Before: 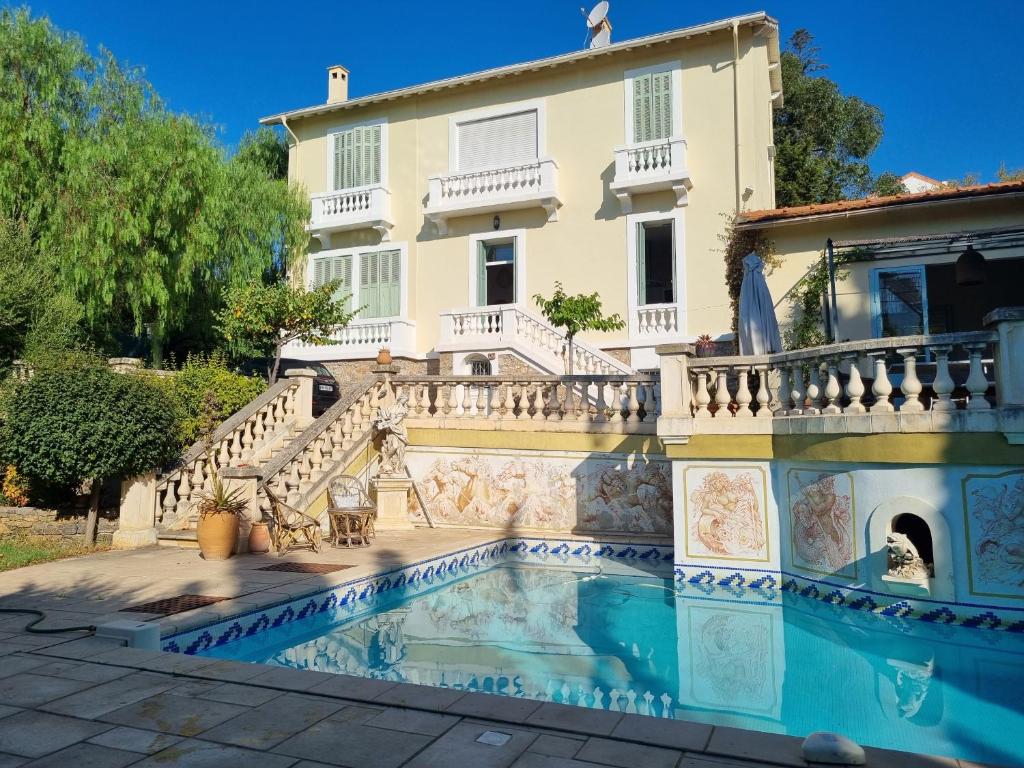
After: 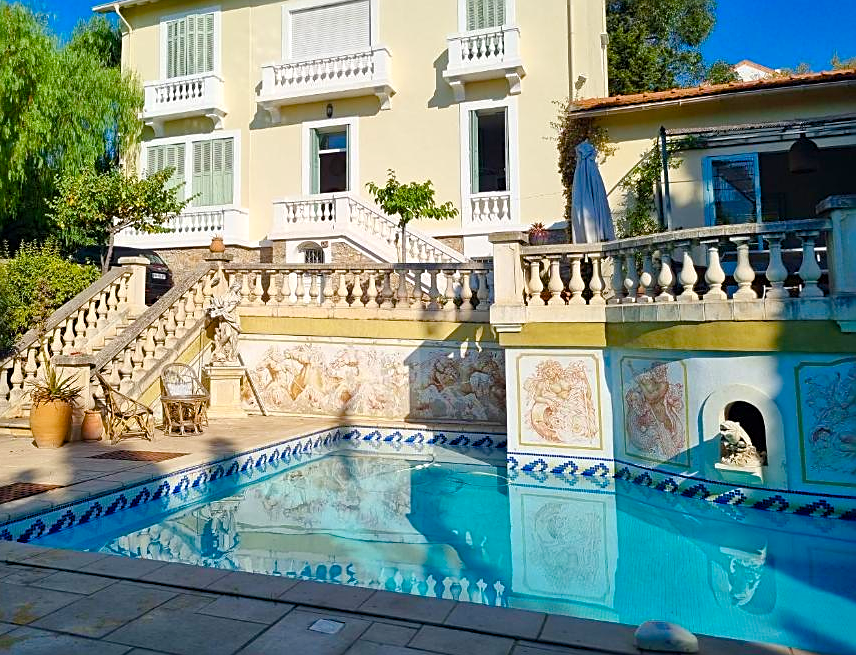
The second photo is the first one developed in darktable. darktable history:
color balance rgb: perceptual saturation grading › global saturation 20%, perceptual saturation grading › highlights -25.739%, perceptual saturation grading › shadows 49.915%, global vibrance 20%
sharpen: on, module defaults
crop: left 16.316%, top 14.658%
exposure: exposure 0.135 EV, compensate exposure bias true, compensate highlight preservation false
